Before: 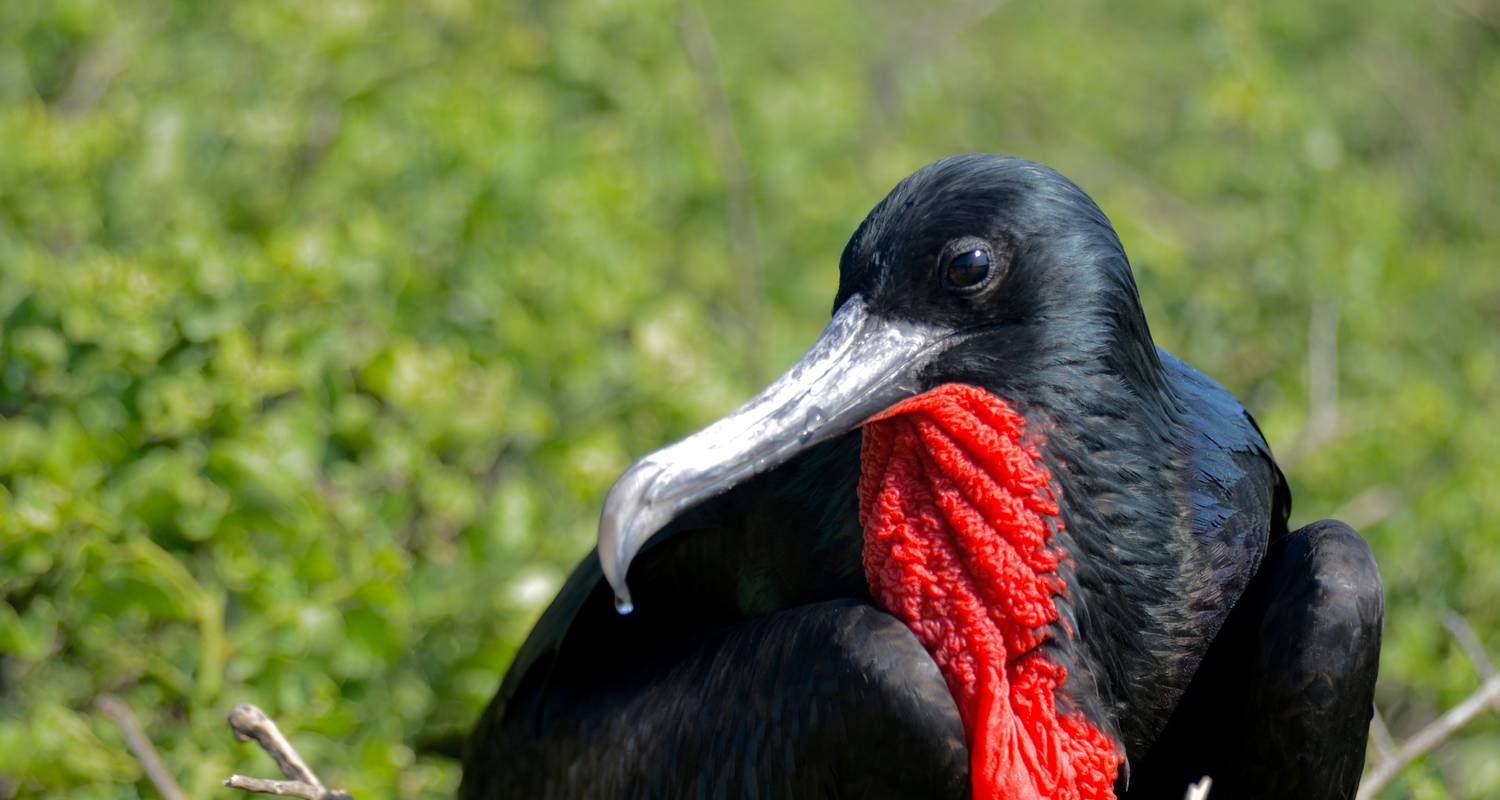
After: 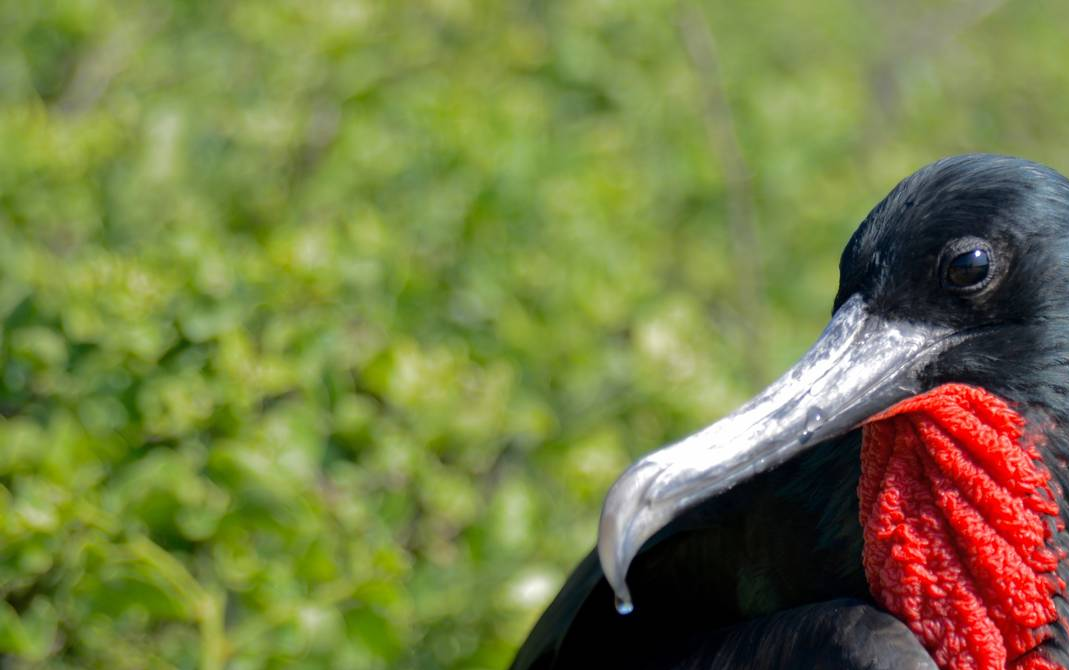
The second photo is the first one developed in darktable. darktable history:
crop: right 28.677%, bottom 16.134%
